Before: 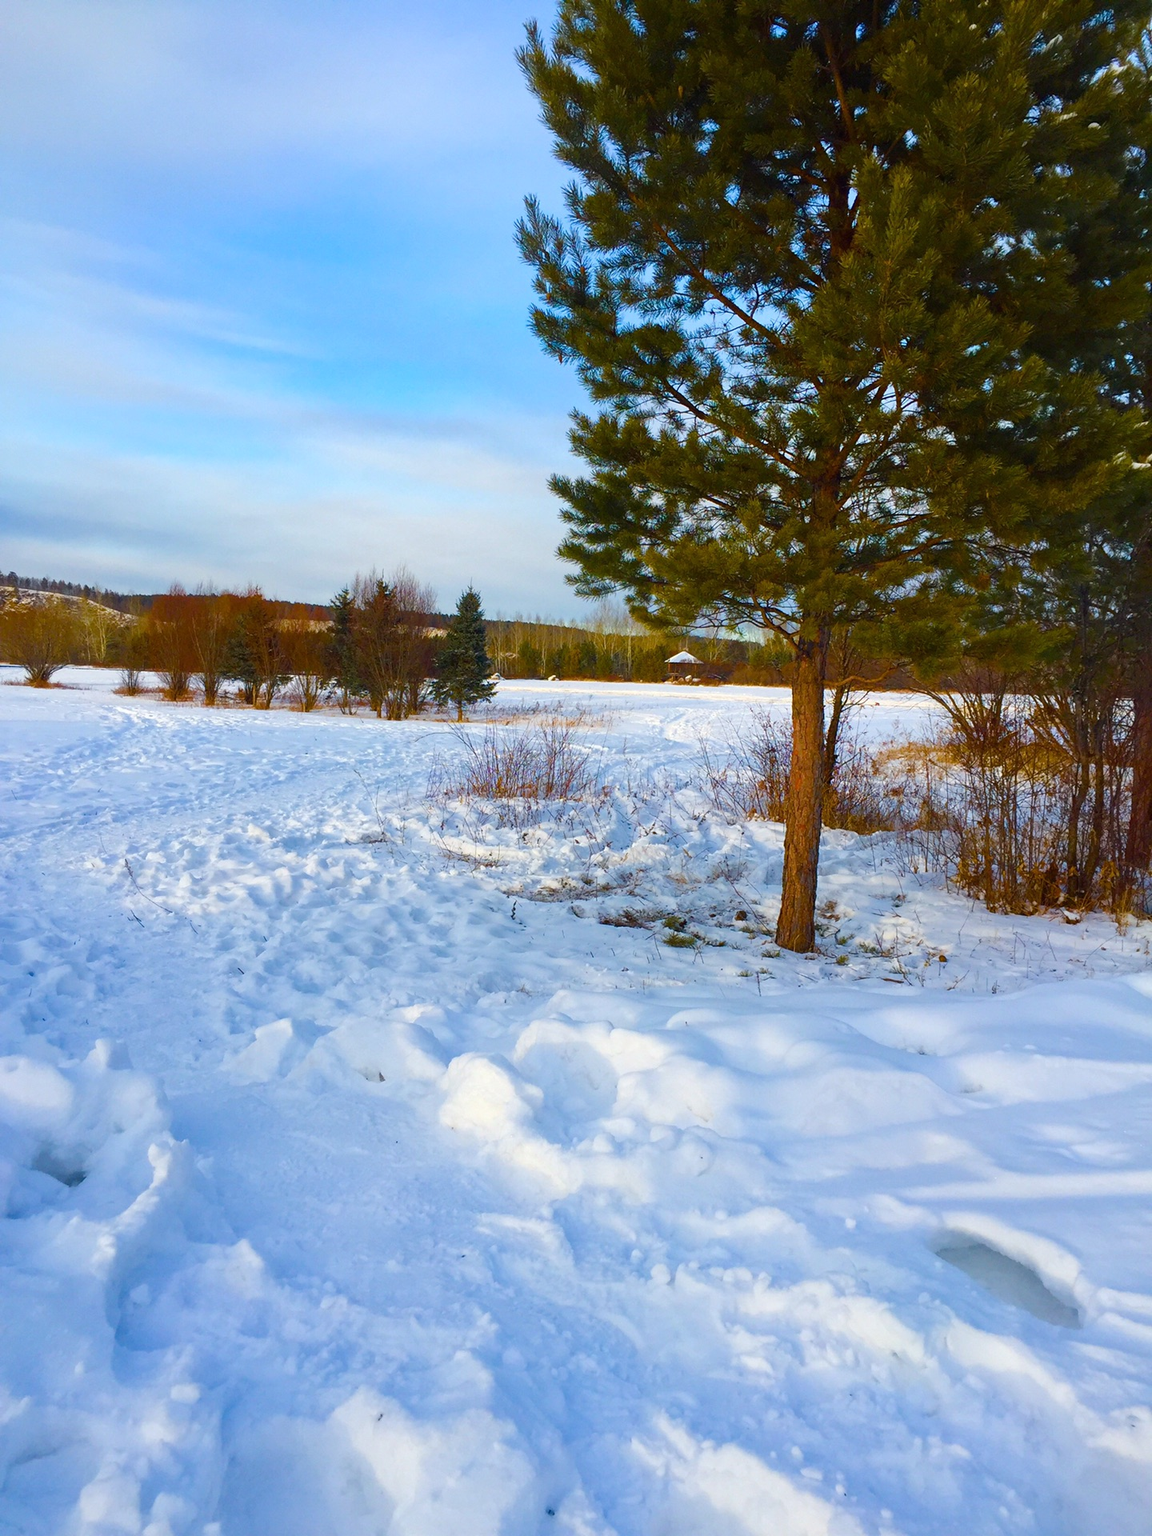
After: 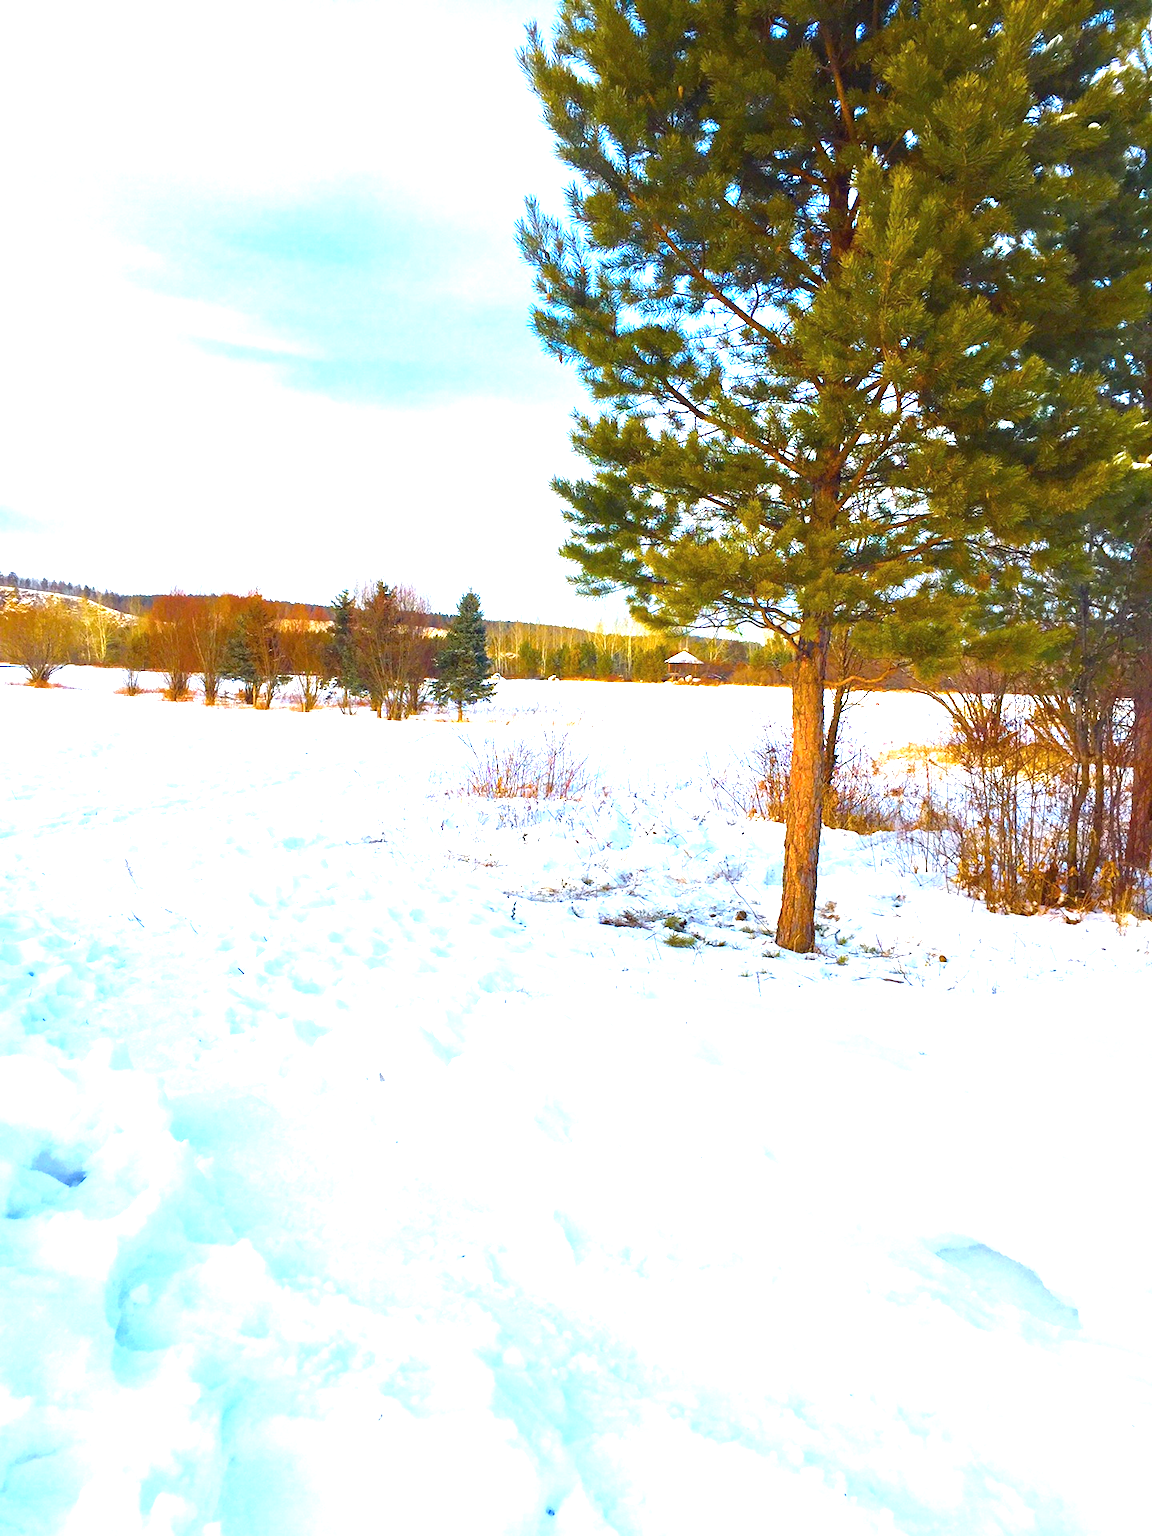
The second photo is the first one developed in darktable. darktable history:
exposure: black level correction 0, exposure 1.92 EV, compensate exposure bias true, compensate highlight preservation false
